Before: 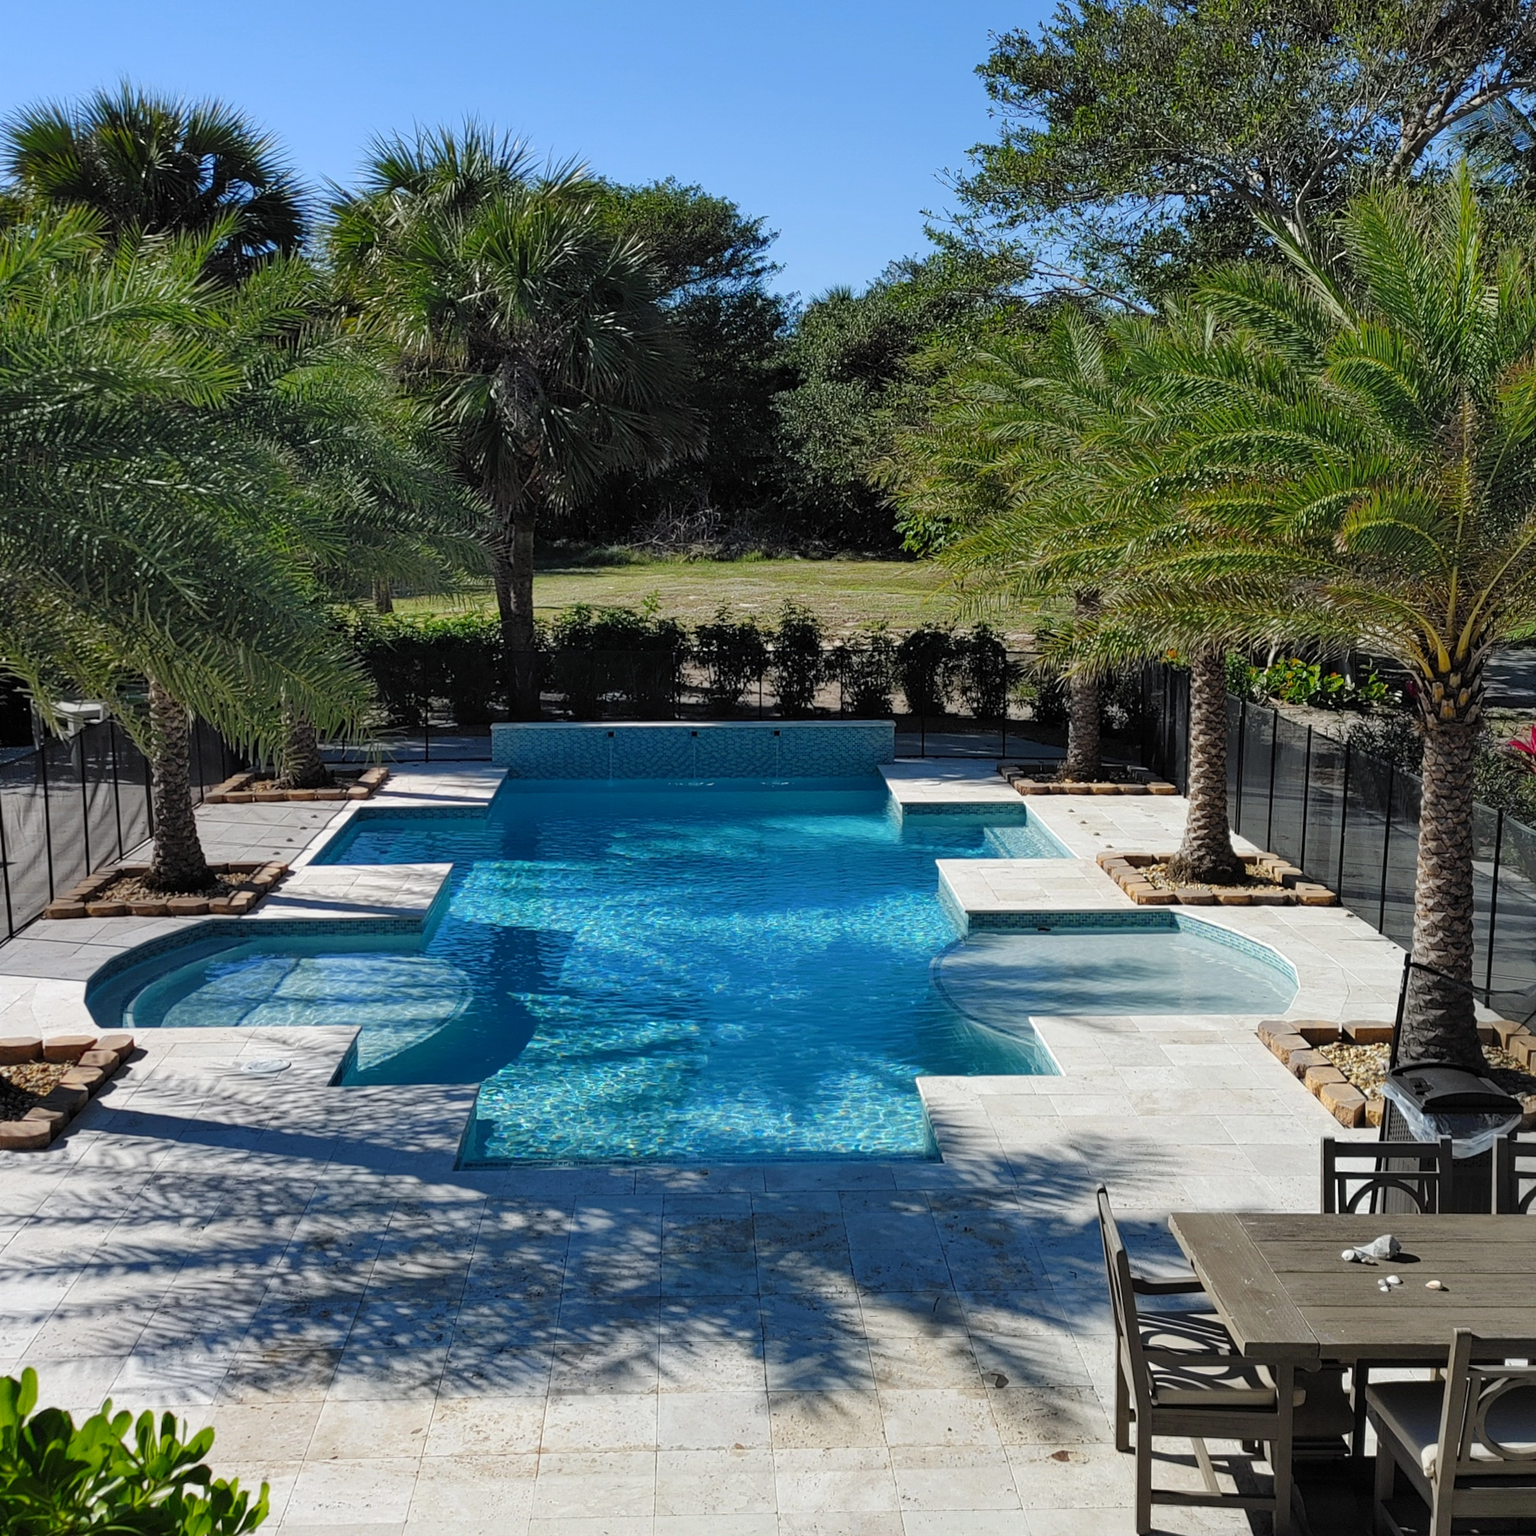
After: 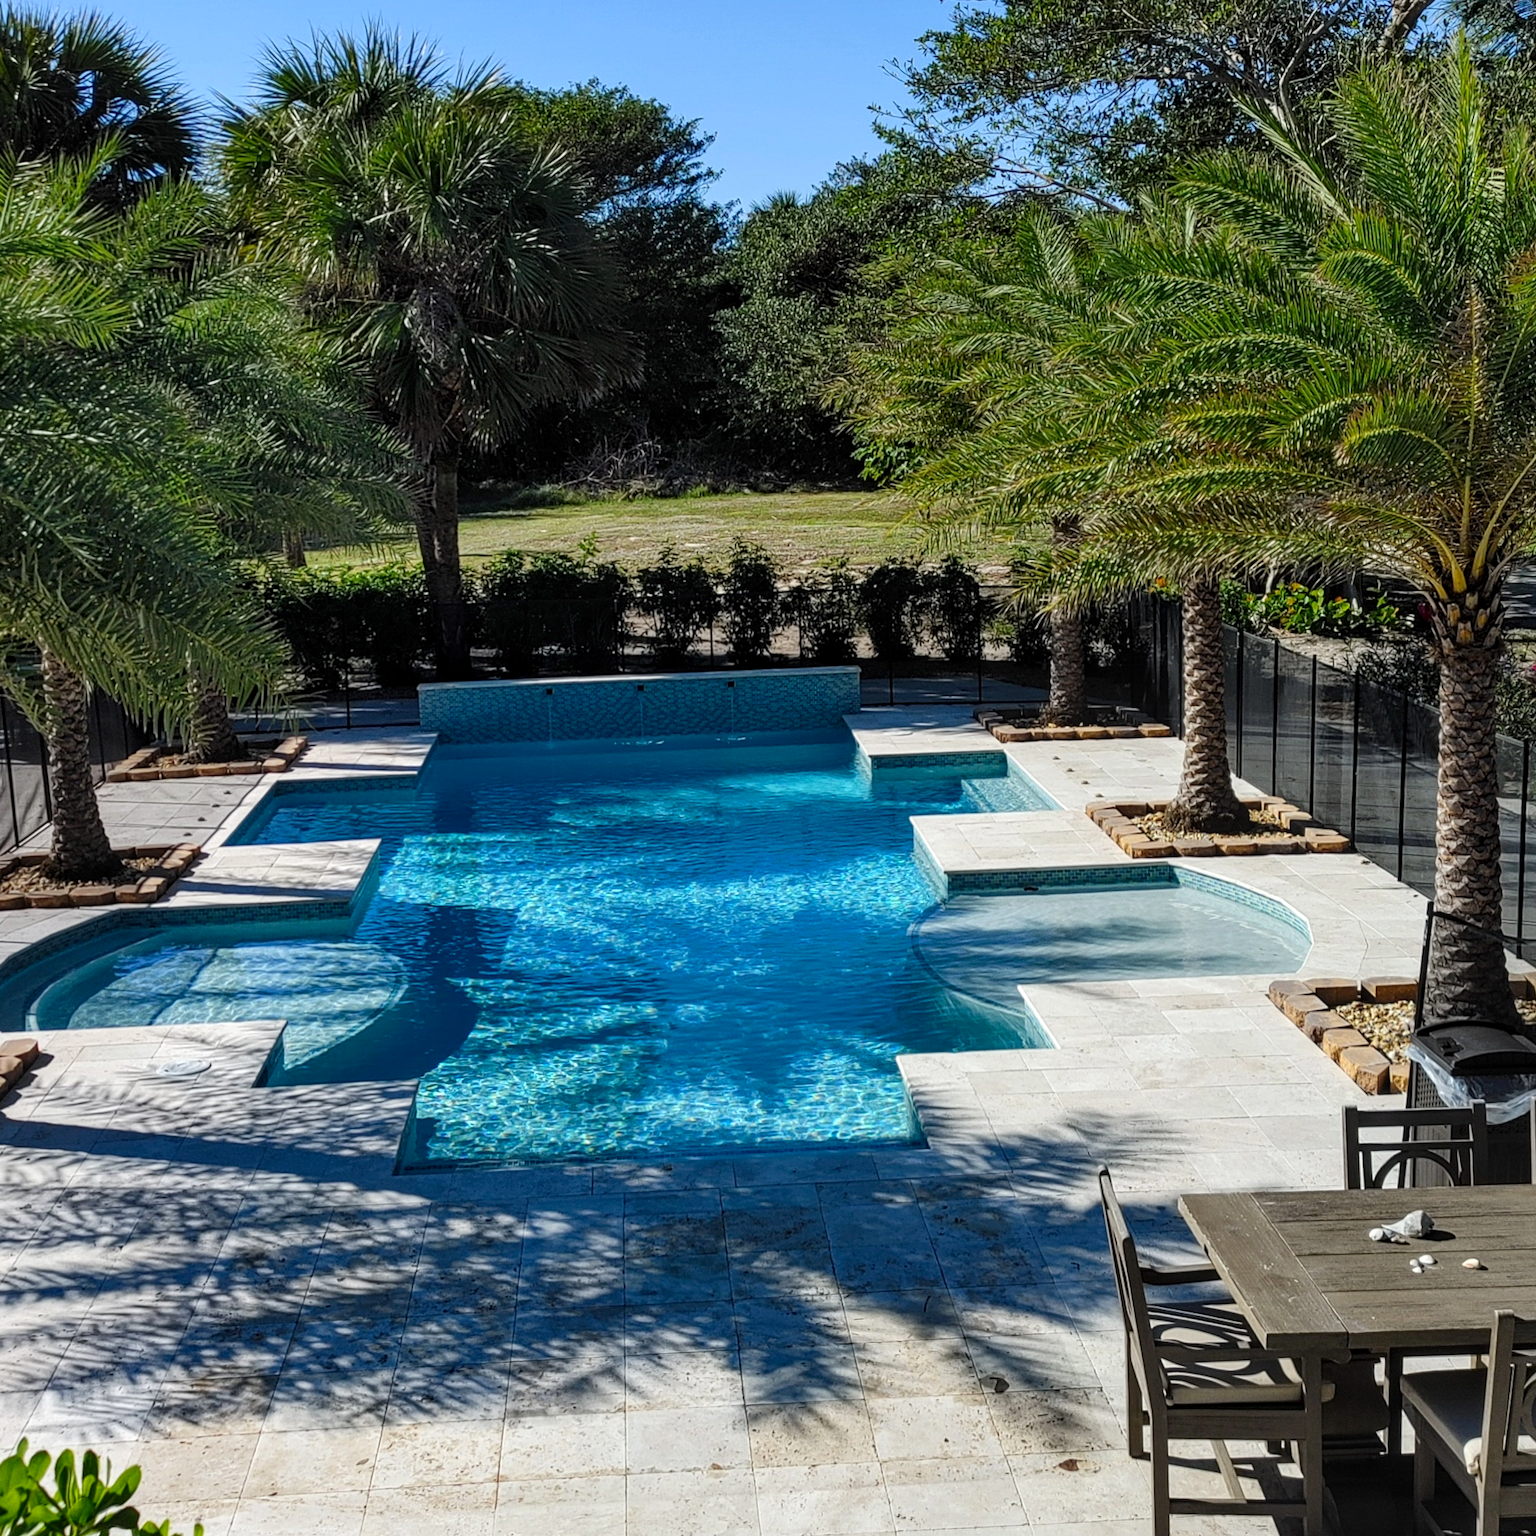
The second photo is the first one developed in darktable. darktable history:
contrast brightness saturation: contrast 0.15, brightness -0.01, saturation 0.1
local contrast: on, module defaults
crop and rotate: angle 1.96°, left 5.673%, top 5.673%
